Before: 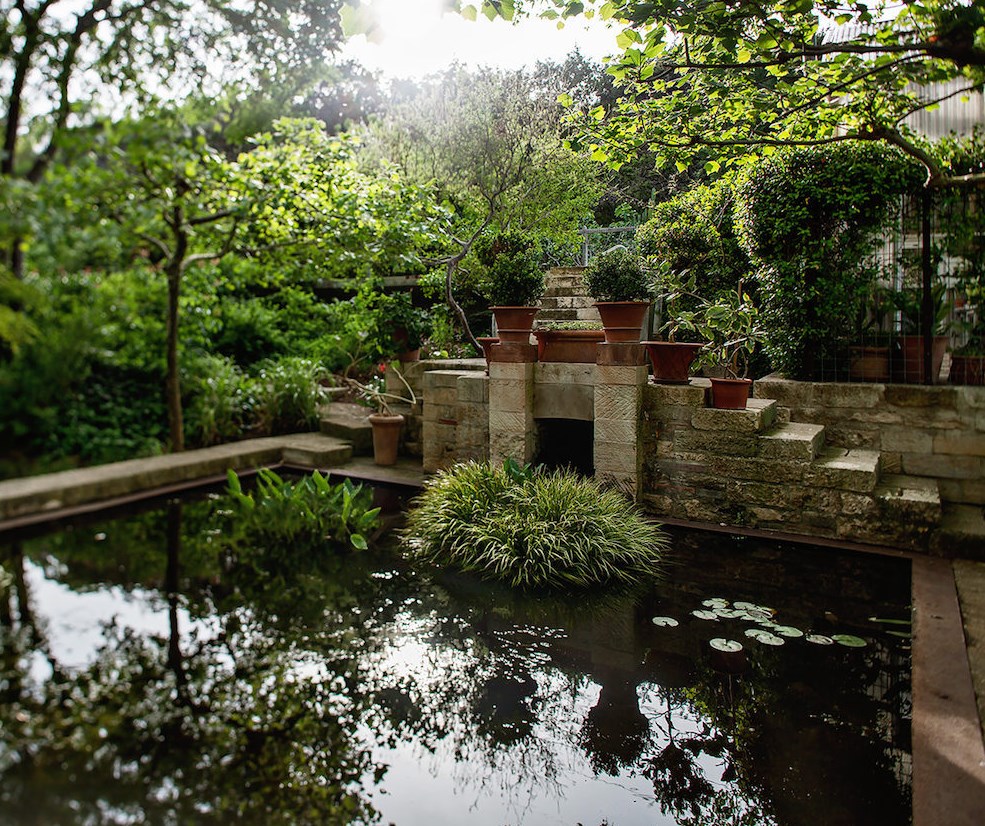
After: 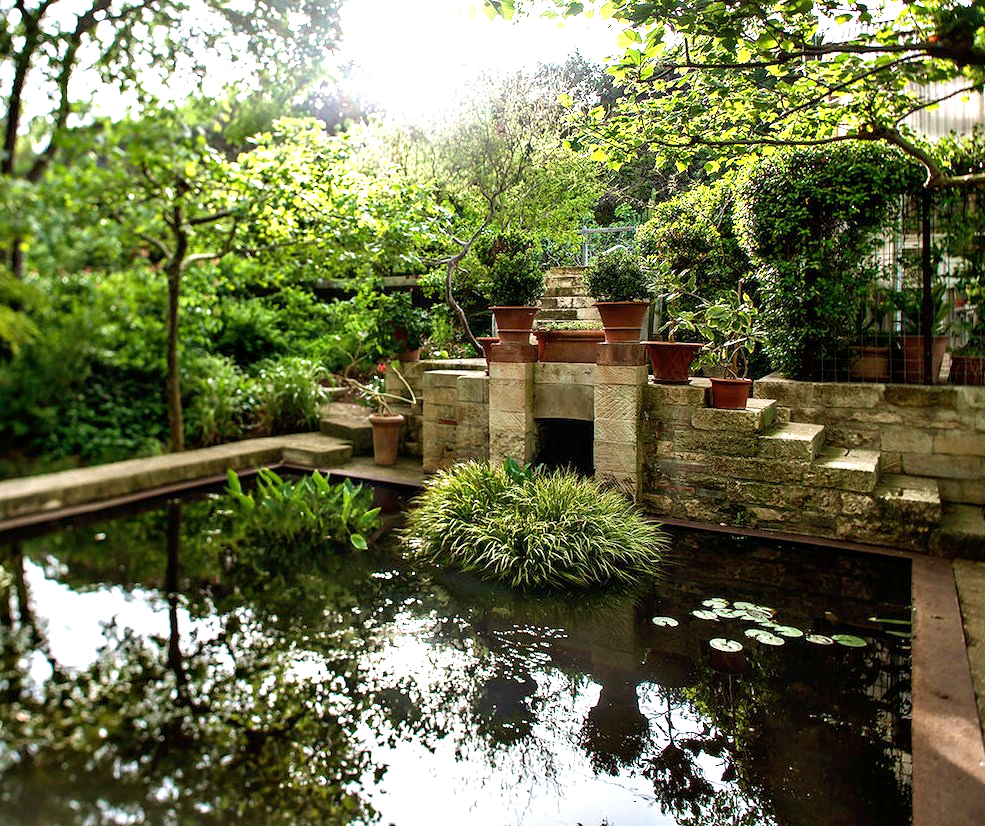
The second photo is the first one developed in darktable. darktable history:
velvia: on, module defaults
exposure: black level correction 0.001, exposure 1 EV, compensate exposure bias true, compensate highlight preservation false
